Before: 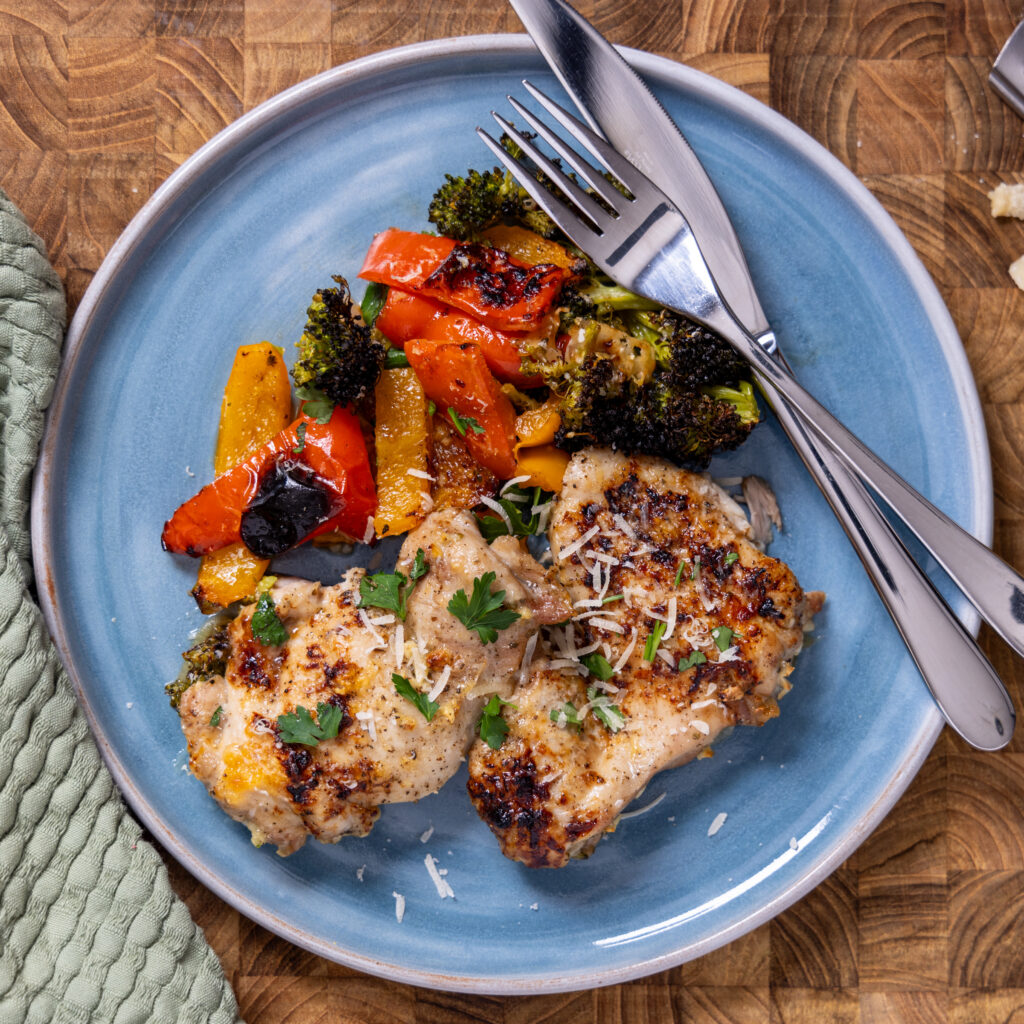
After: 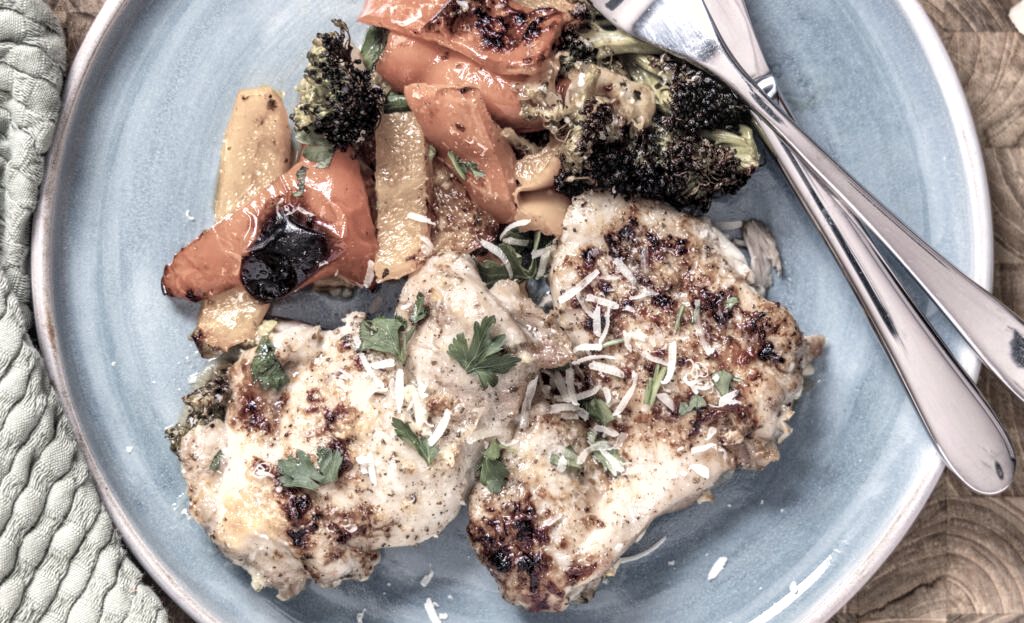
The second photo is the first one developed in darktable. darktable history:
color balance rgb: highlights gain › chroma 3.098%, highlights gain › hue 77.5°, perceptual saturation grading › global saturation 0.843%
contrast brightness saturation: brightness 0.121
exposure: black level correction 0, exposure 0.7 EV, compensate exposure bias true, compensate highlight preservation false
crop and rotate: top 25.078%, bottom 14.025%
local contrast: on, module defaults
shadows and highlights: radius 125.3, shadows 30.5, highlights -30.89, low approximation 0.01, soften with gaussian
color zones: curves: ch1 [(0, 0.34) (0.143, 0.164) (0.286, 0.152) (0.429, 0.176) (0.571, 0.173) (0.714, 0.188) (0.857, 0.199) (1, 0.34)]
